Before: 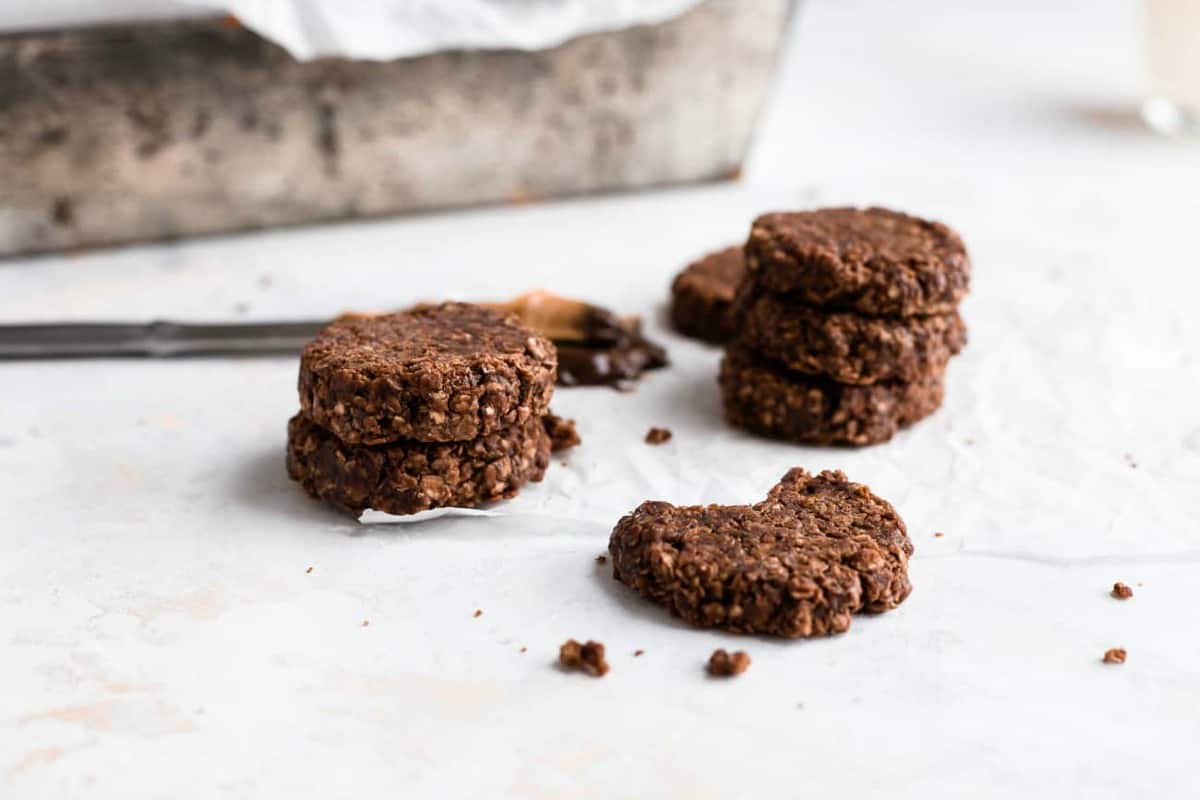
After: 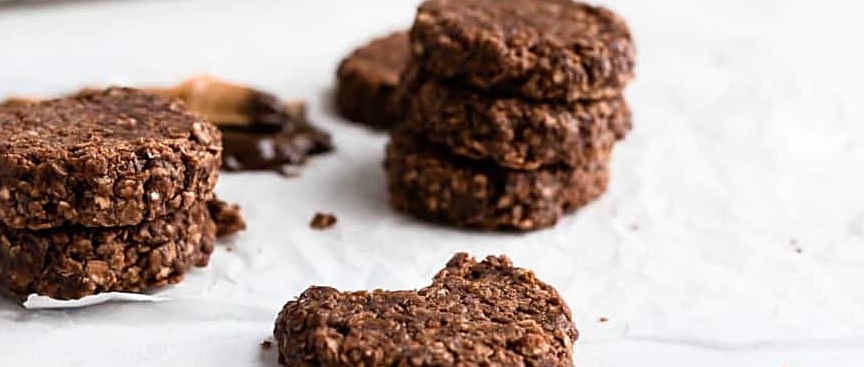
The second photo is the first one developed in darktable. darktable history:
tone equalizer: on, module defaults
sharpen: on, module defaults
crop and rotate: left 27.938%, top 27.046%, bottom 27.046%
